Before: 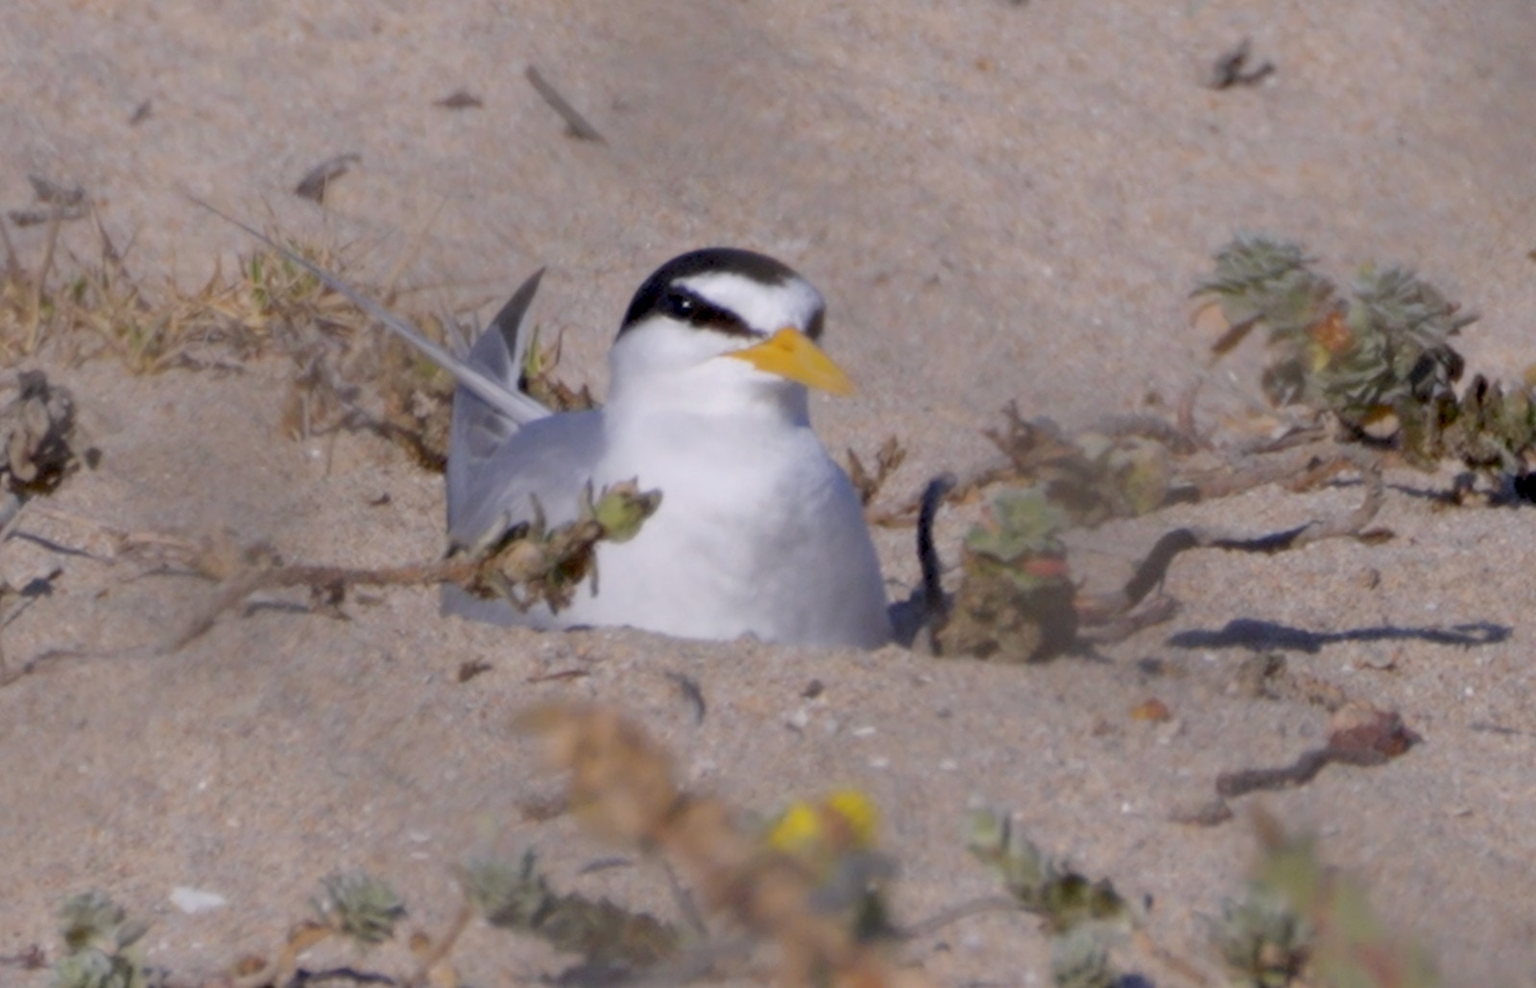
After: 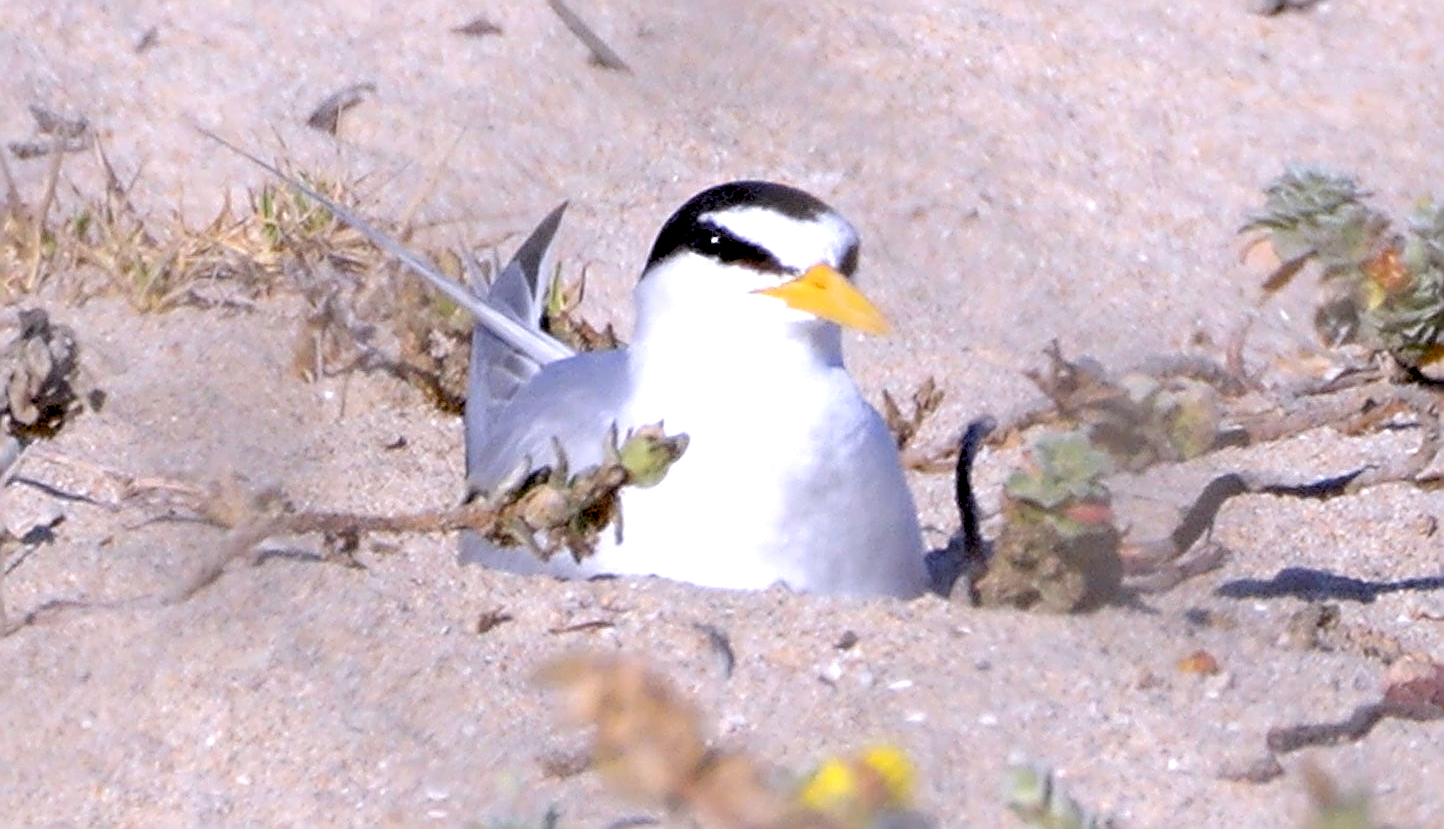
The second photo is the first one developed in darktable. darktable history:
white balance: emerald 1
sharpen: amount 1.861
crop: top 7.49%, right 9.717%, bottom 11.943%
levels: levels [0.016, 0.484, 0.953]
exposure: black level correction 0.008, exposure 0.979 EV, compensate highlight preservation false
color calibration: illuminant as shot in camera, x 0.358, y 0.373, temperature 4628.91 K
